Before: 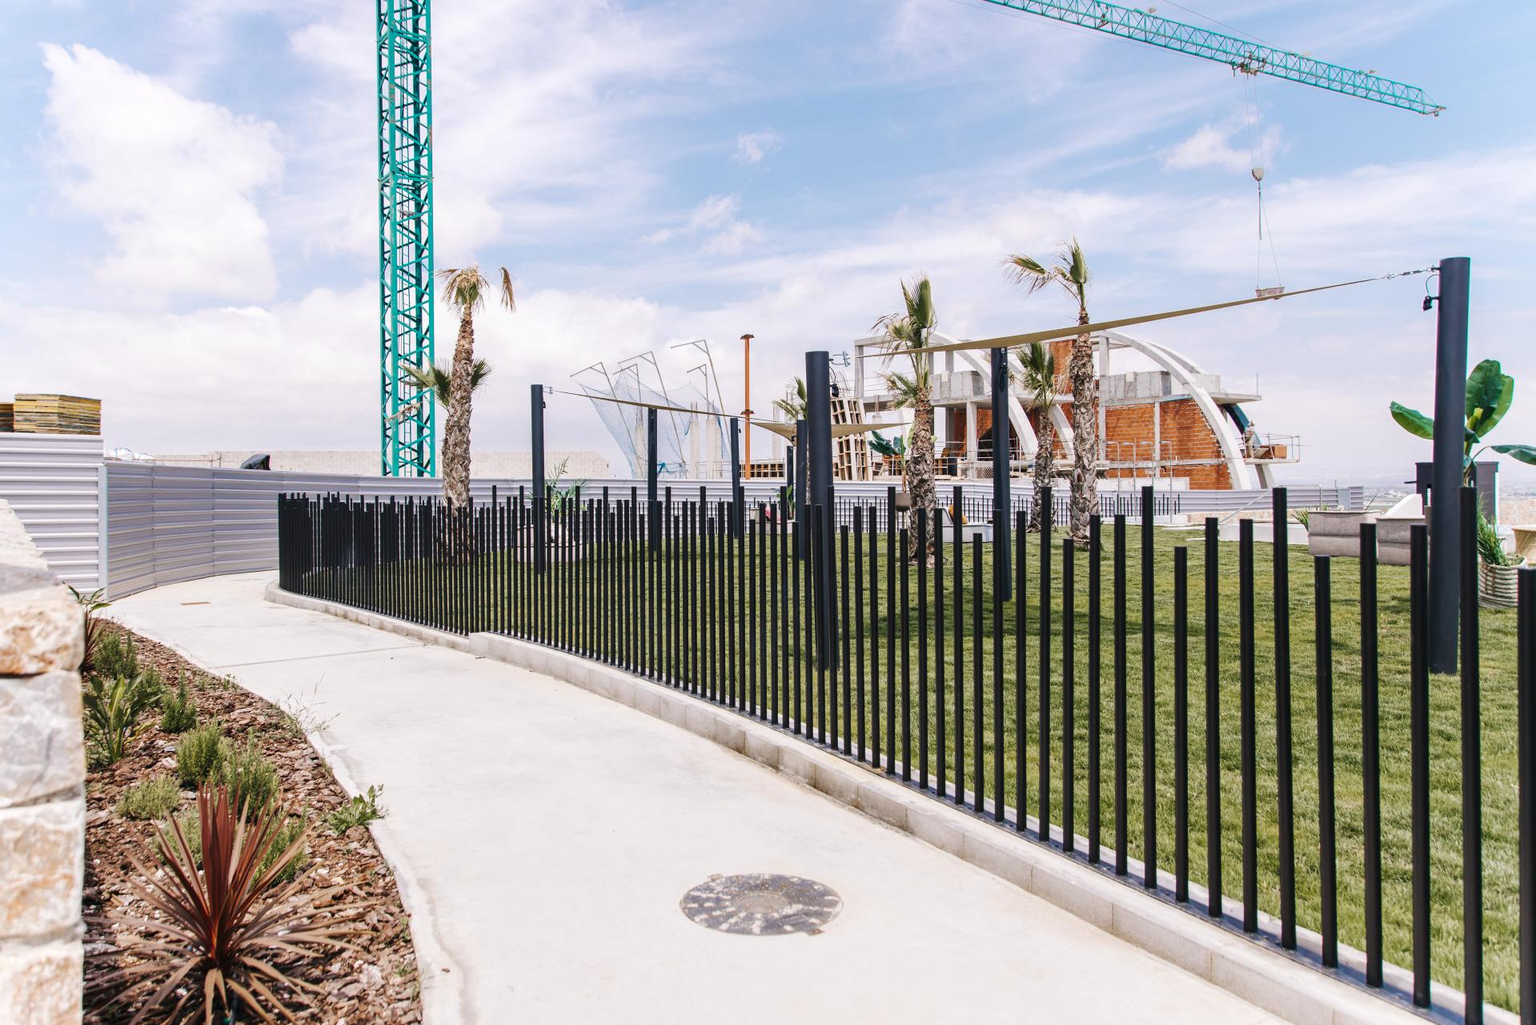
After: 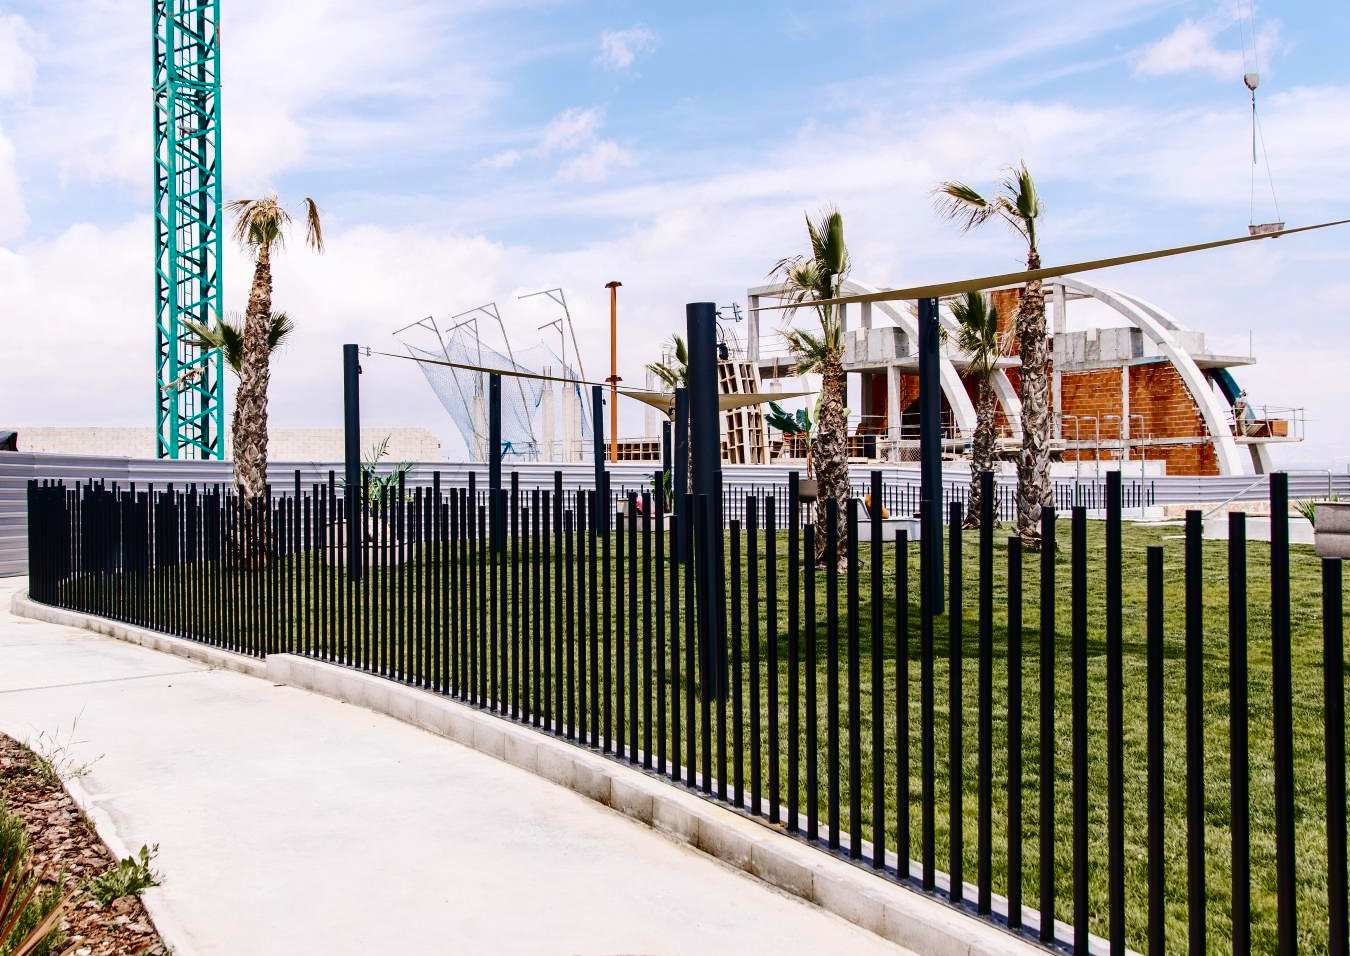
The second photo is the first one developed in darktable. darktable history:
crop and rotate: left 16.677%, top 10.654%, right 12.949%, bottom 14.598%
contrast brightness saturation: contrast 0.217, brightness -0.192, saturation 0.236
